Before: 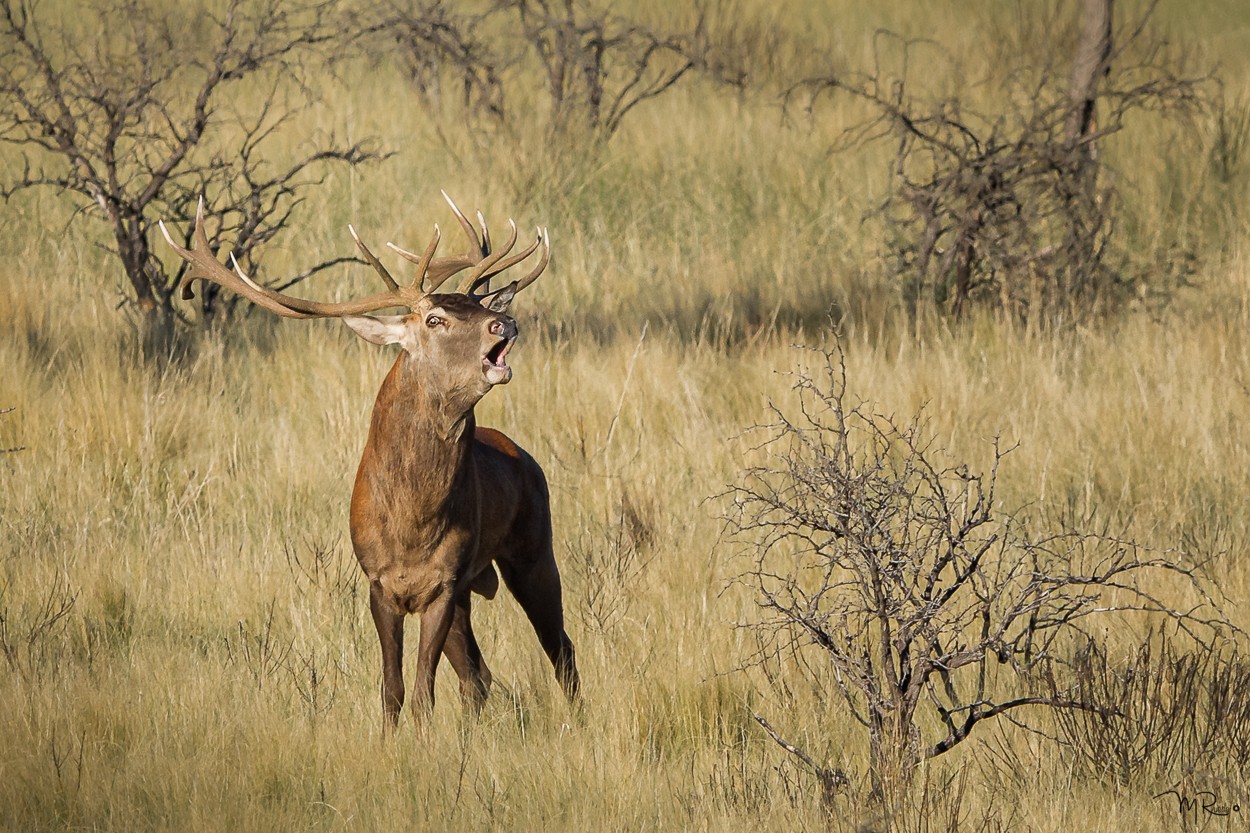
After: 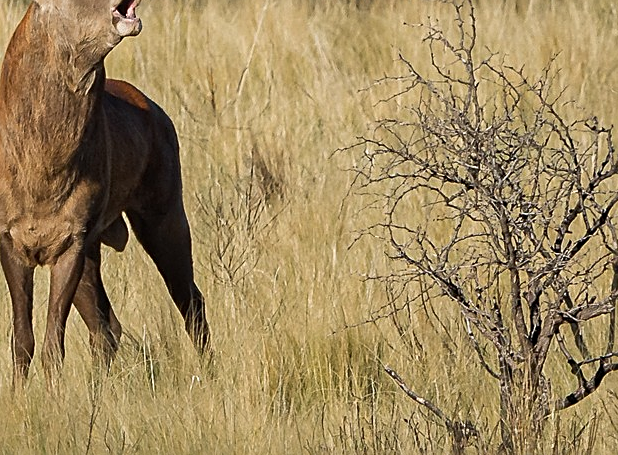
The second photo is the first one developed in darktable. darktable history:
sharpen: on, module defaults
crop: left 29.672%, top 41.786%, right 20.851%, bottom 3.487%
